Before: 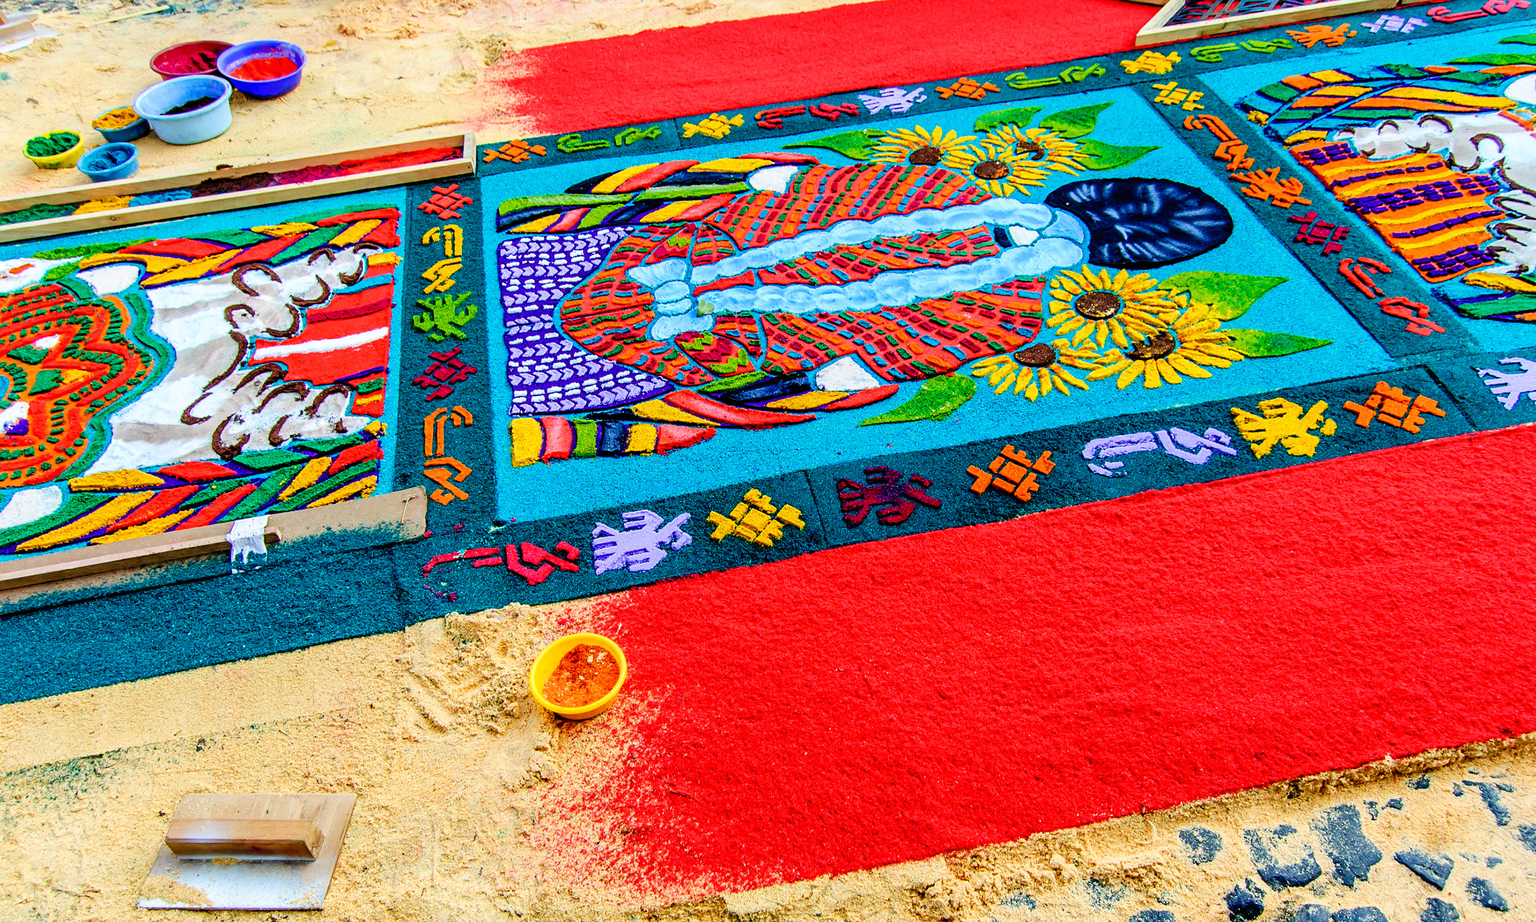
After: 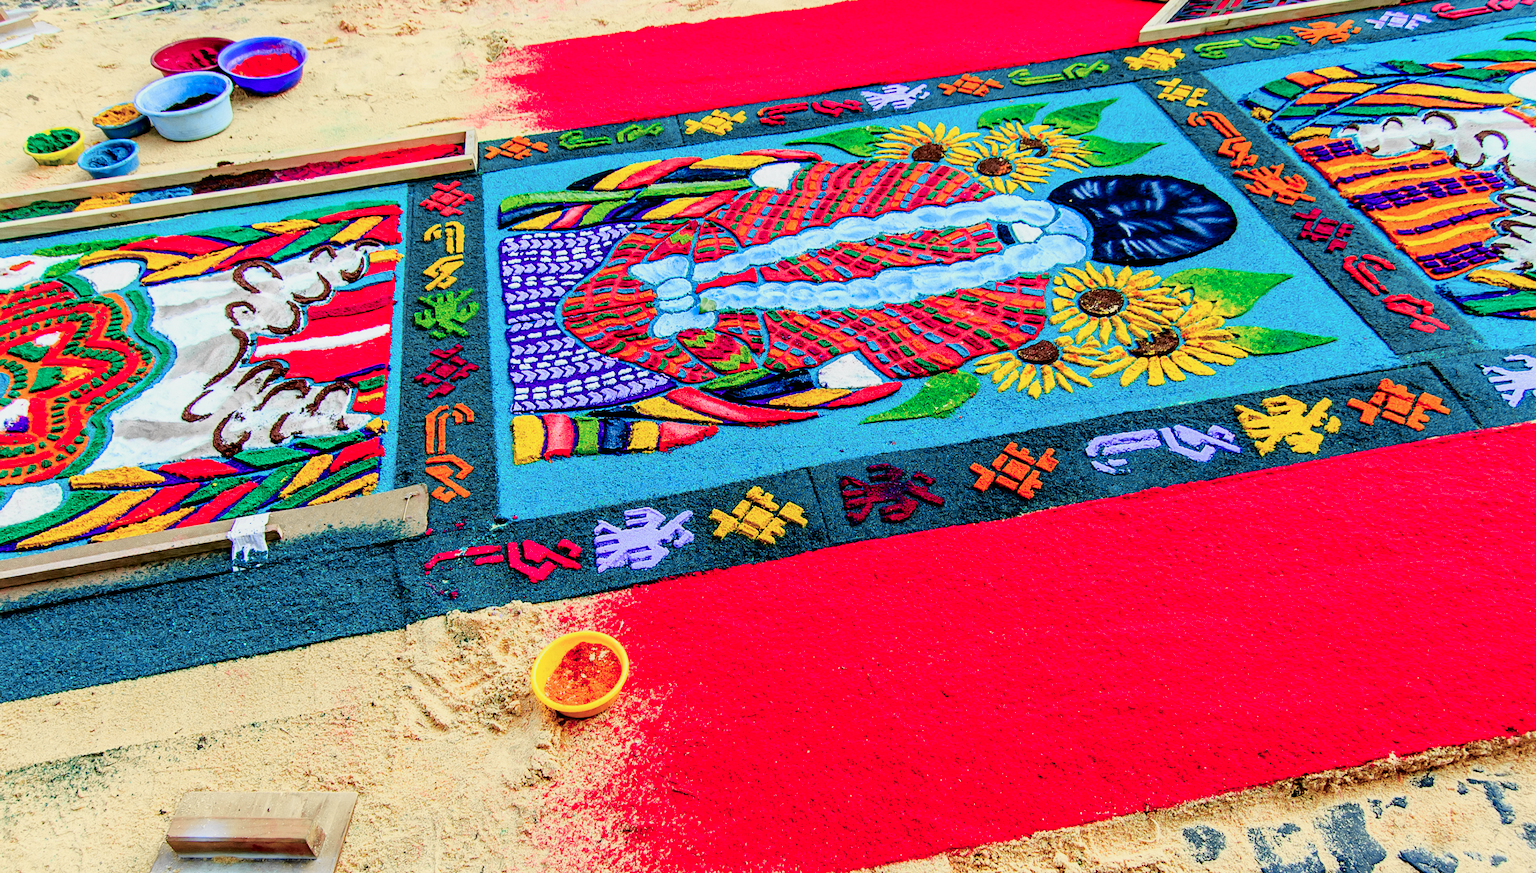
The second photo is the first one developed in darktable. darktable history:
tone curve: curves: ch0 [(0, 0) (0.058, 0.037) (0.214, 0.183) (0.304, 0.288) (0.561, 0.554) (0.687, 0.677) (0.768, 0.768) (0.858, 0.861) (0.987, 0.945)]; ch1 [(0, 0) (0.172, 0.123) (0.312, 0.296) (0.432, 0.448) (0.471, 0.469) (0.502, 0.5) (0.521, 0.505) (0.565, 0.569) (0.663, 0.663) (0.703, 0.721) (0.857, 0.917) (1, 1)]; ch2 [(0, 0) (0.411, 0.424) (0.485, 0.497) (0.502, 0.5) (0.517, 0.511) (0.556, 0.562) (0.626, 0.594) (0.709, 0.661) (1, 1)], color space Lab, independent channels, preserve colors none
crop: top 0.448%, right 0.264%, bottom 5.045%
grain: coarseness 0.09 ISO, strength 10%
